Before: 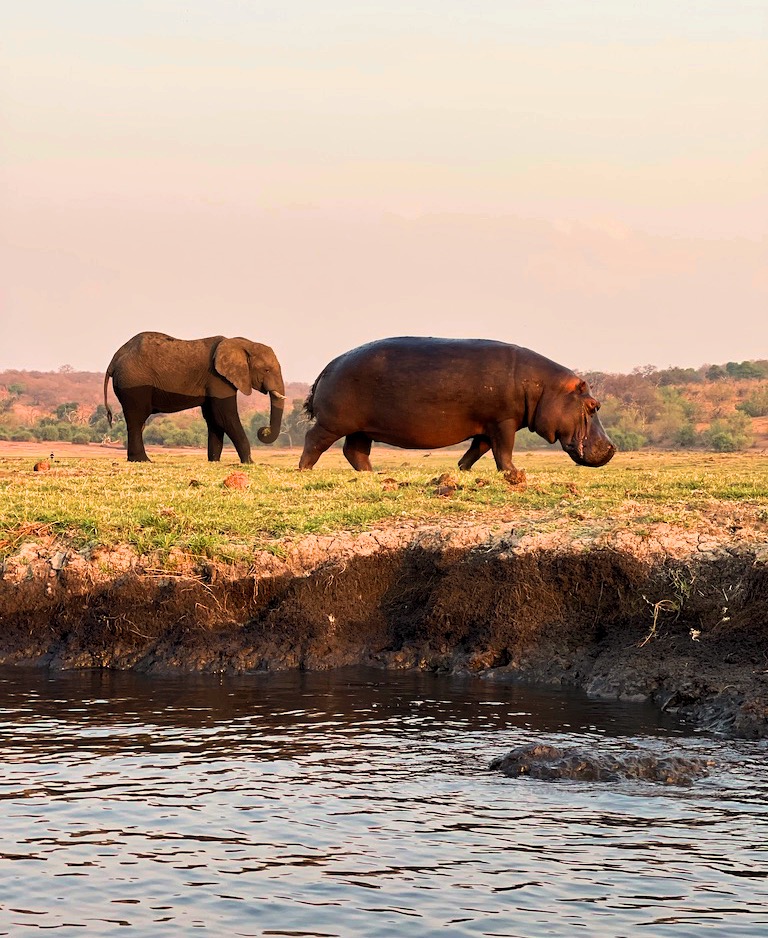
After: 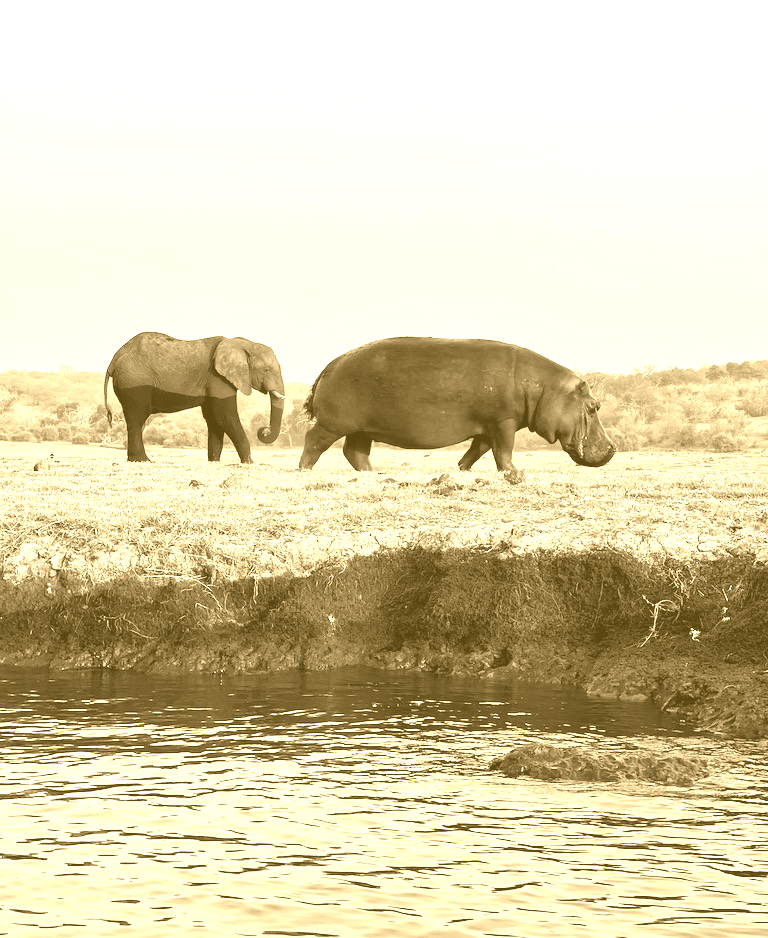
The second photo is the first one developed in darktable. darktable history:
color correction: highlights a* -3.28, highlights b* -6.24, shadows a* 3.1, shadows b* 5.19
colorize: hue 36°, source mix 100%
